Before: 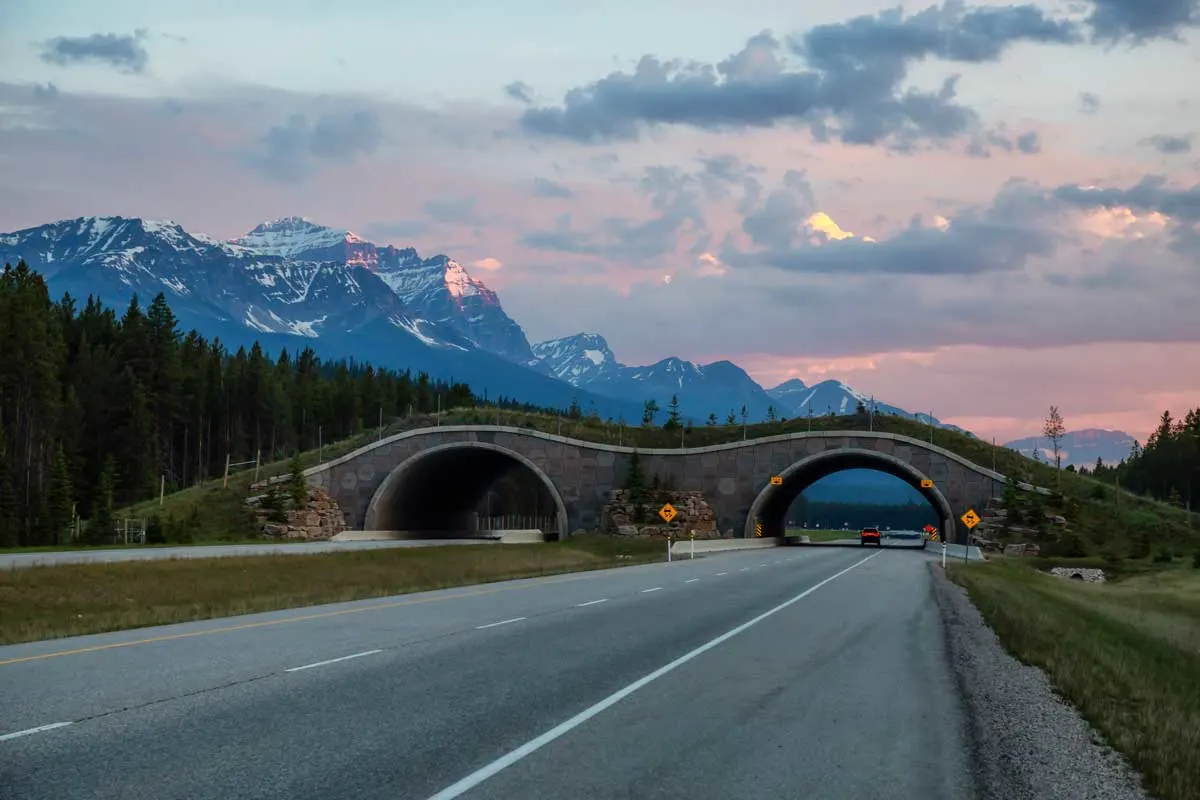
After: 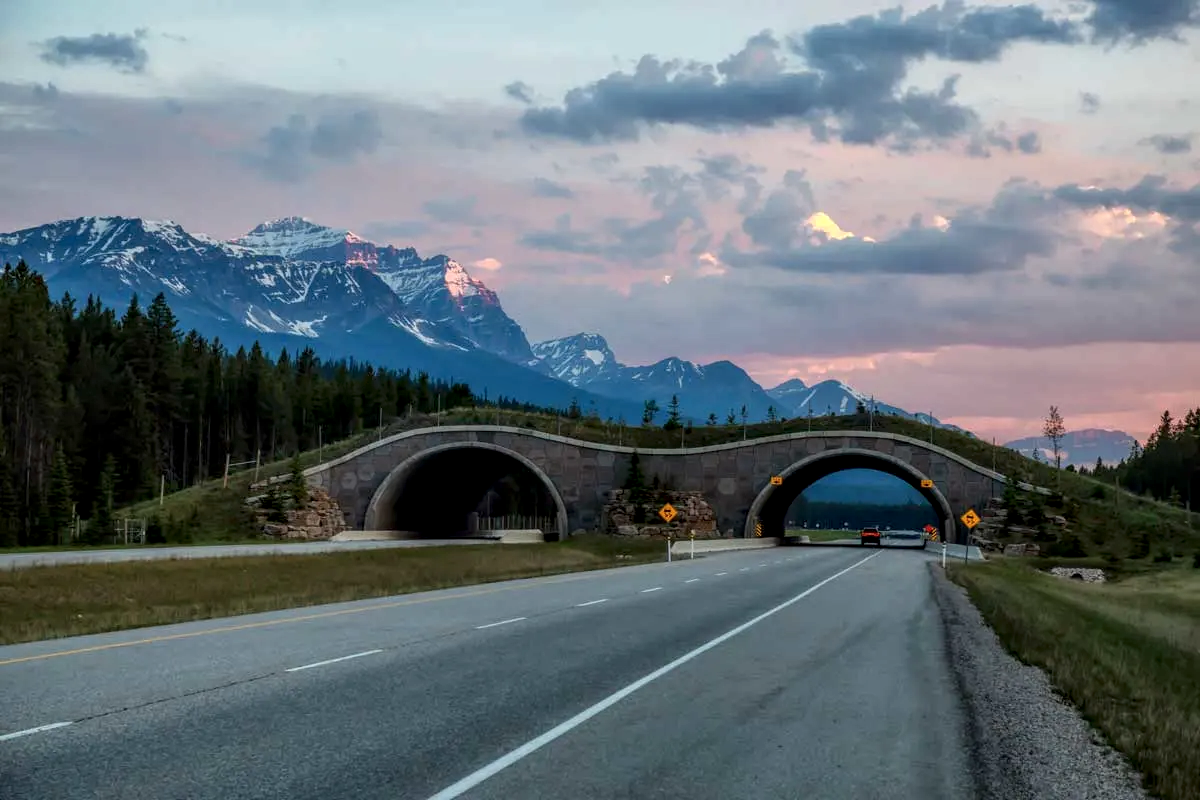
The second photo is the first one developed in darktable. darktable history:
local contrast: highlights 35%, detail 135%
